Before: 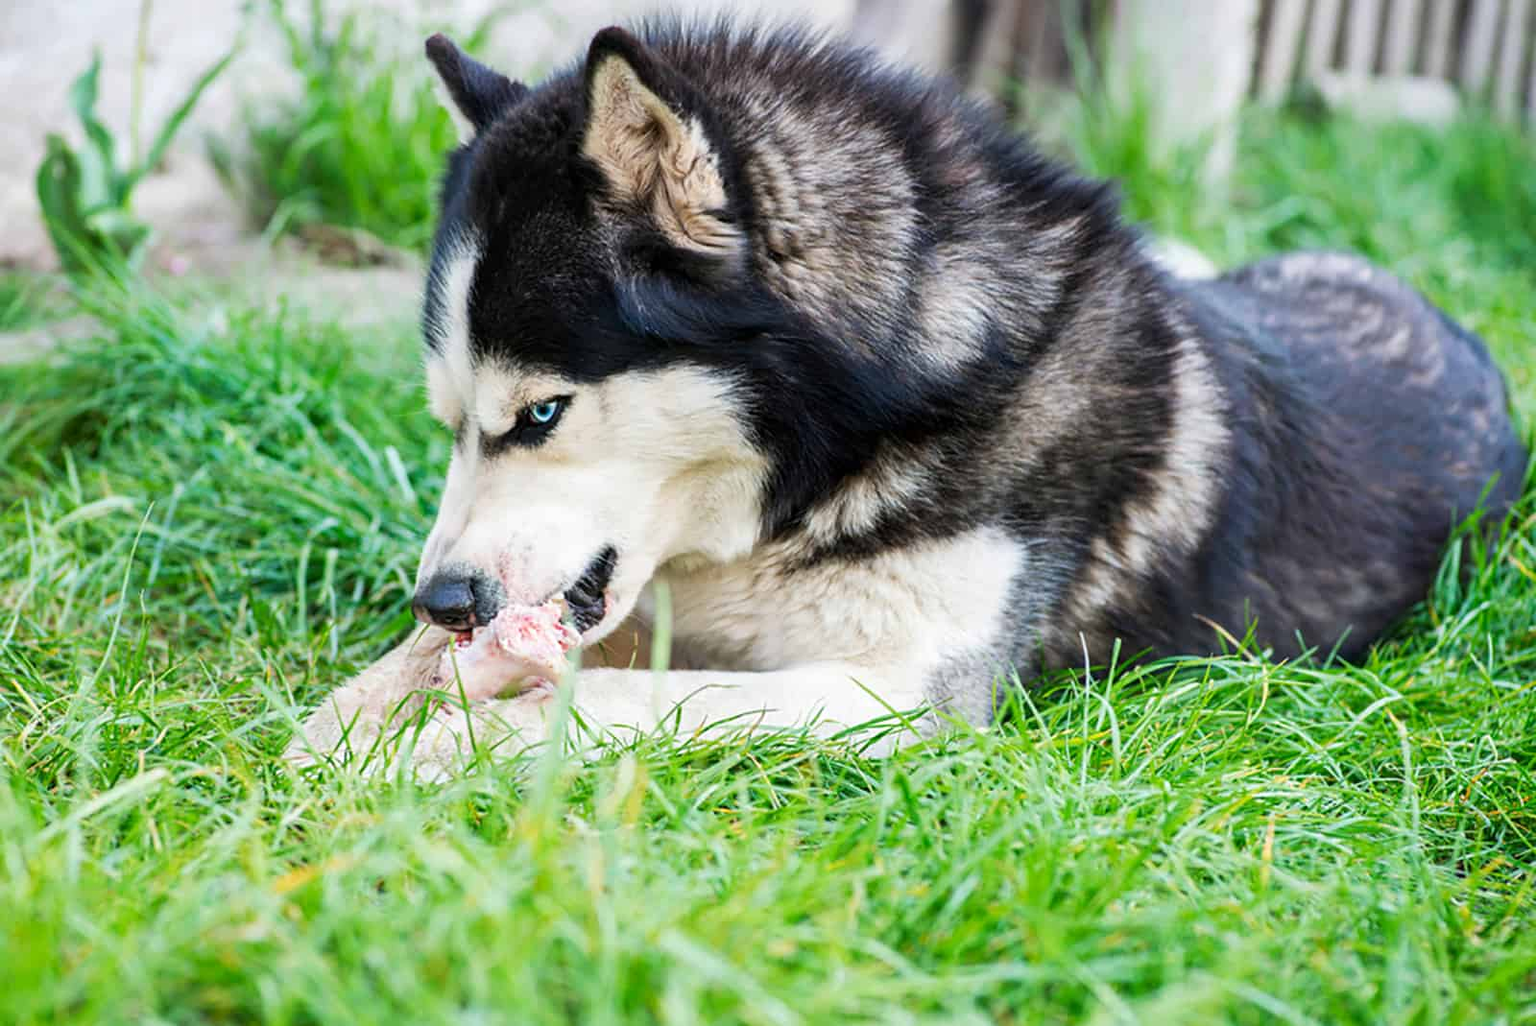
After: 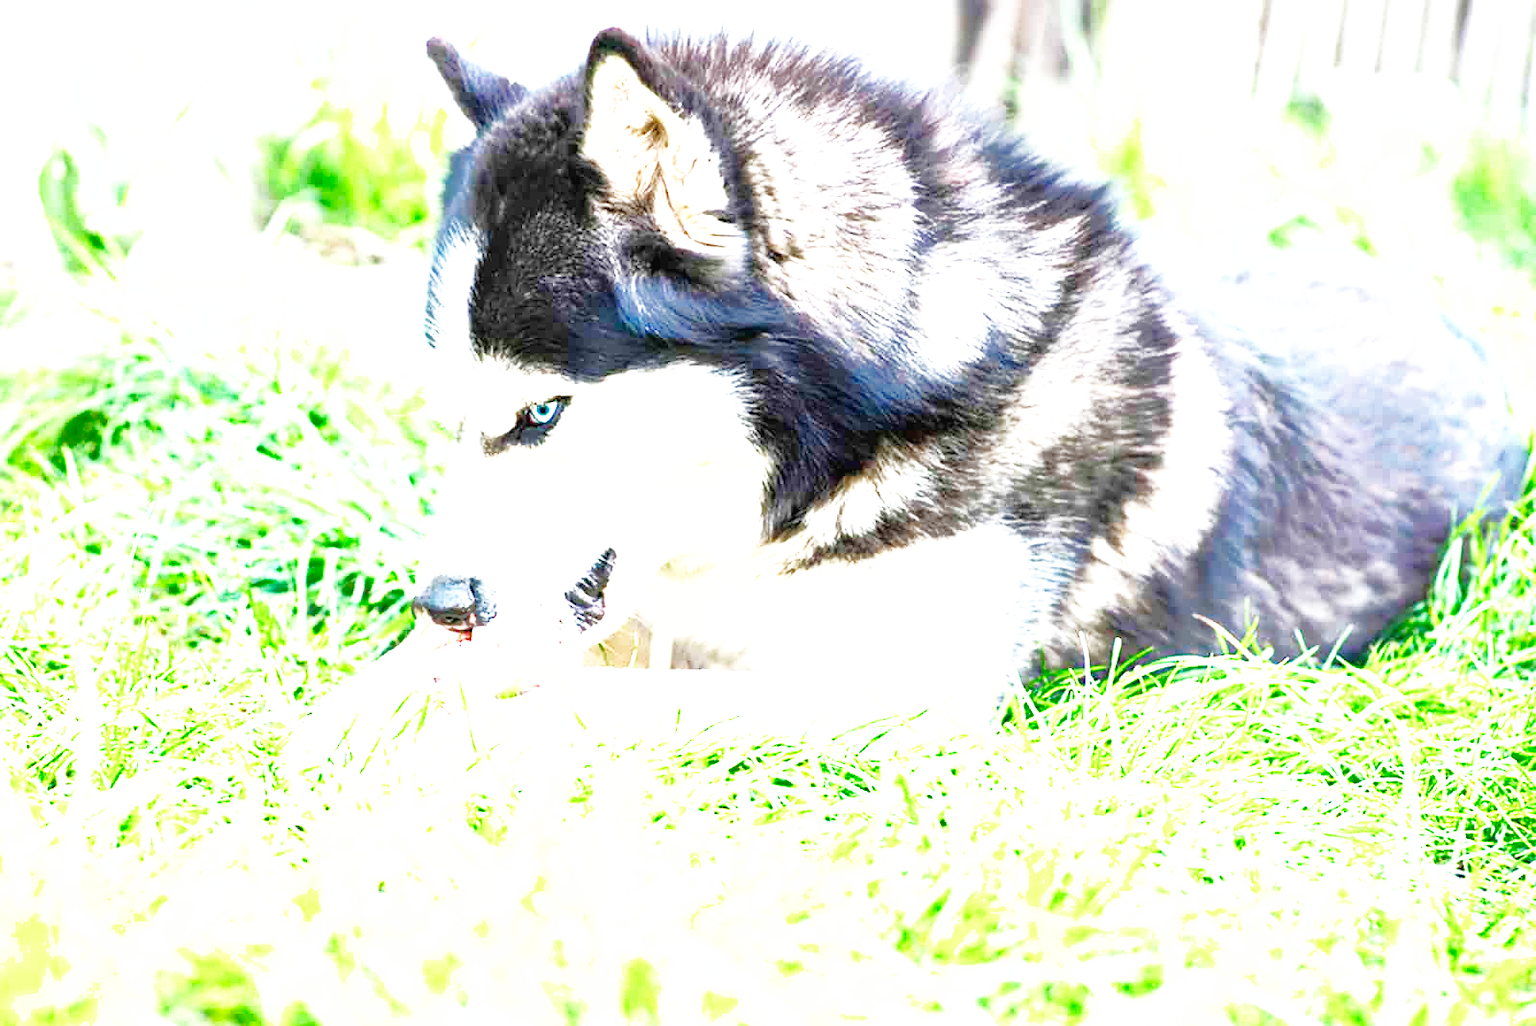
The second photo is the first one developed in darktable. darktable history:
shadows and highlights: on, module defaults
exposure: black level correction 0, exposure 1.998 EV, compensate highlight preservation false
color zones: curves: ch1 [(0.113, 0.438) (0.75, 0.5)]; ch2 [(0.12, 0.526) (0.75, 0.5)]
base curve: curves: ch0 [(0, 0.003) (0.001, 0.002) (0.006, 0.004) (0.02, 0.022) (0.048, 0.086) (0.094, 0.234) (0.162, 0.431) (0.258, 0.629) (0.385, 0.8) (0.548, 0.918) (0.751, 0.988) (1, 1)], preserve colors none
